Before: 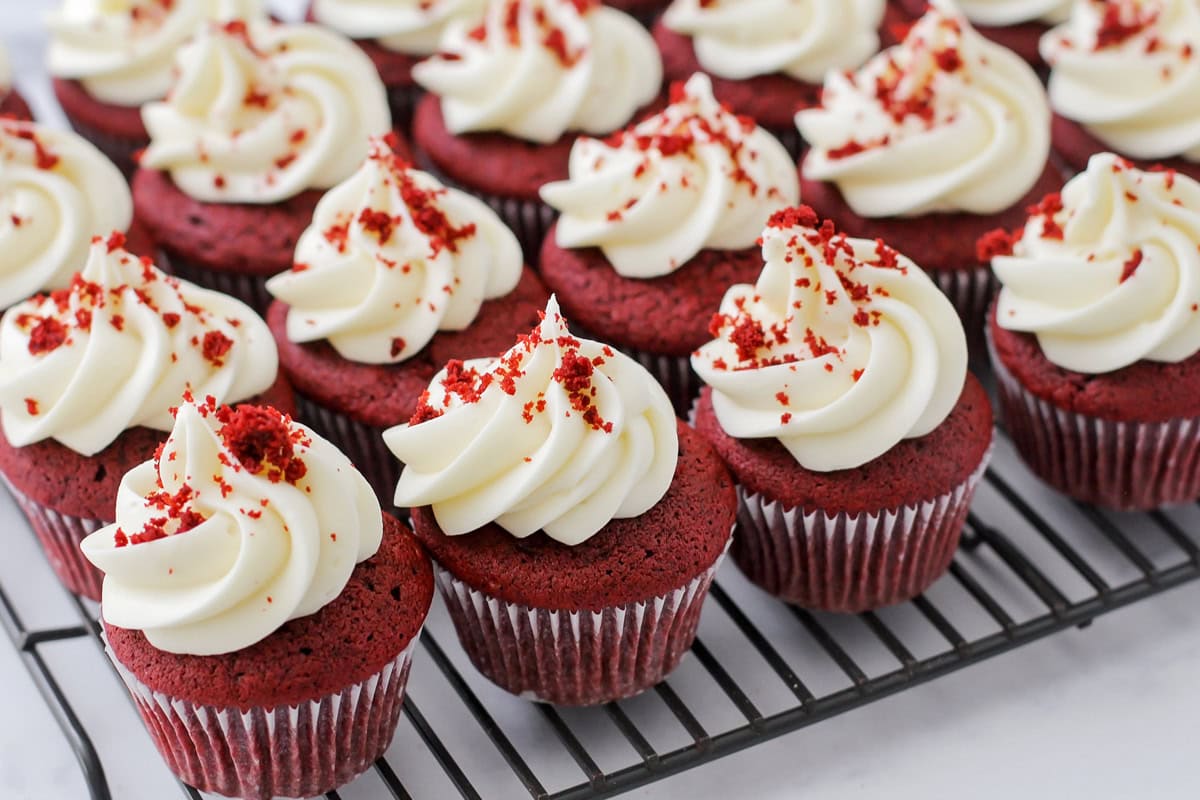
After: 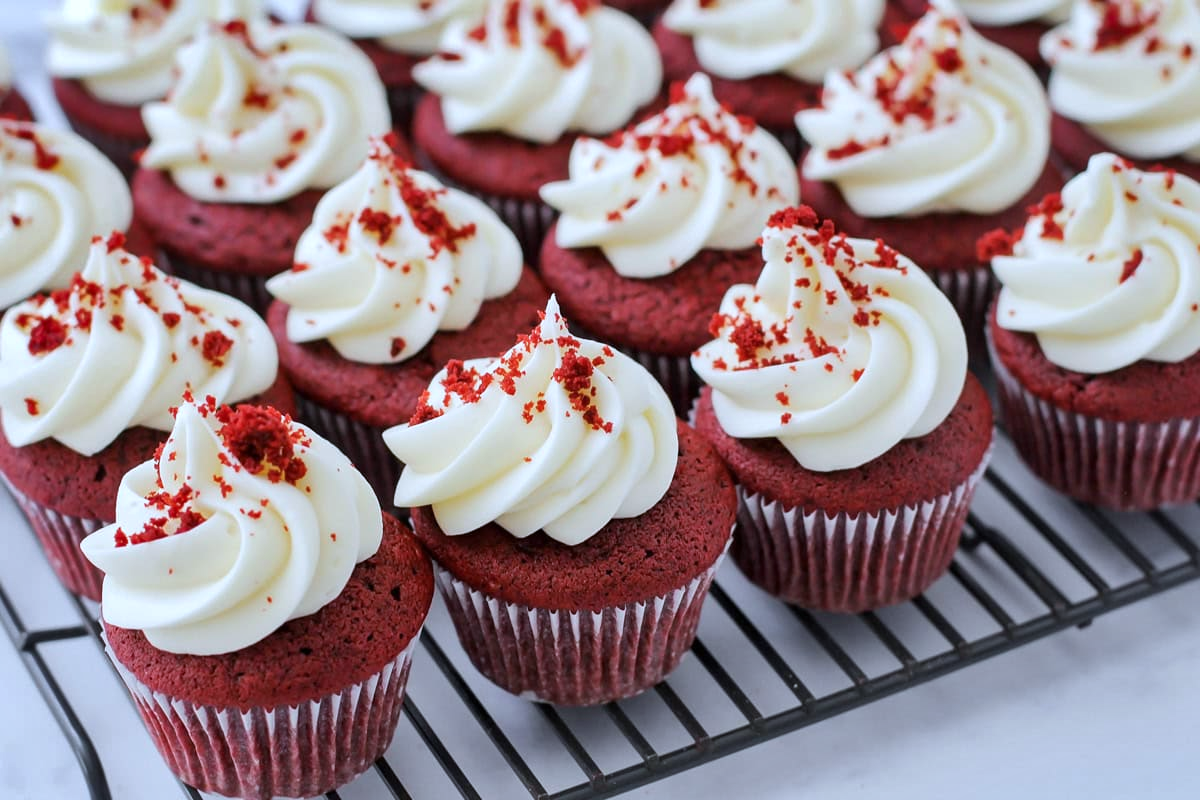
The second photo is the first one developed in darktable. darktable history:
color calibration: x 0.37, y 0.382, temperature 4313.32 K
shadows and highlights: white point adjustment 1, soften with gaussian
